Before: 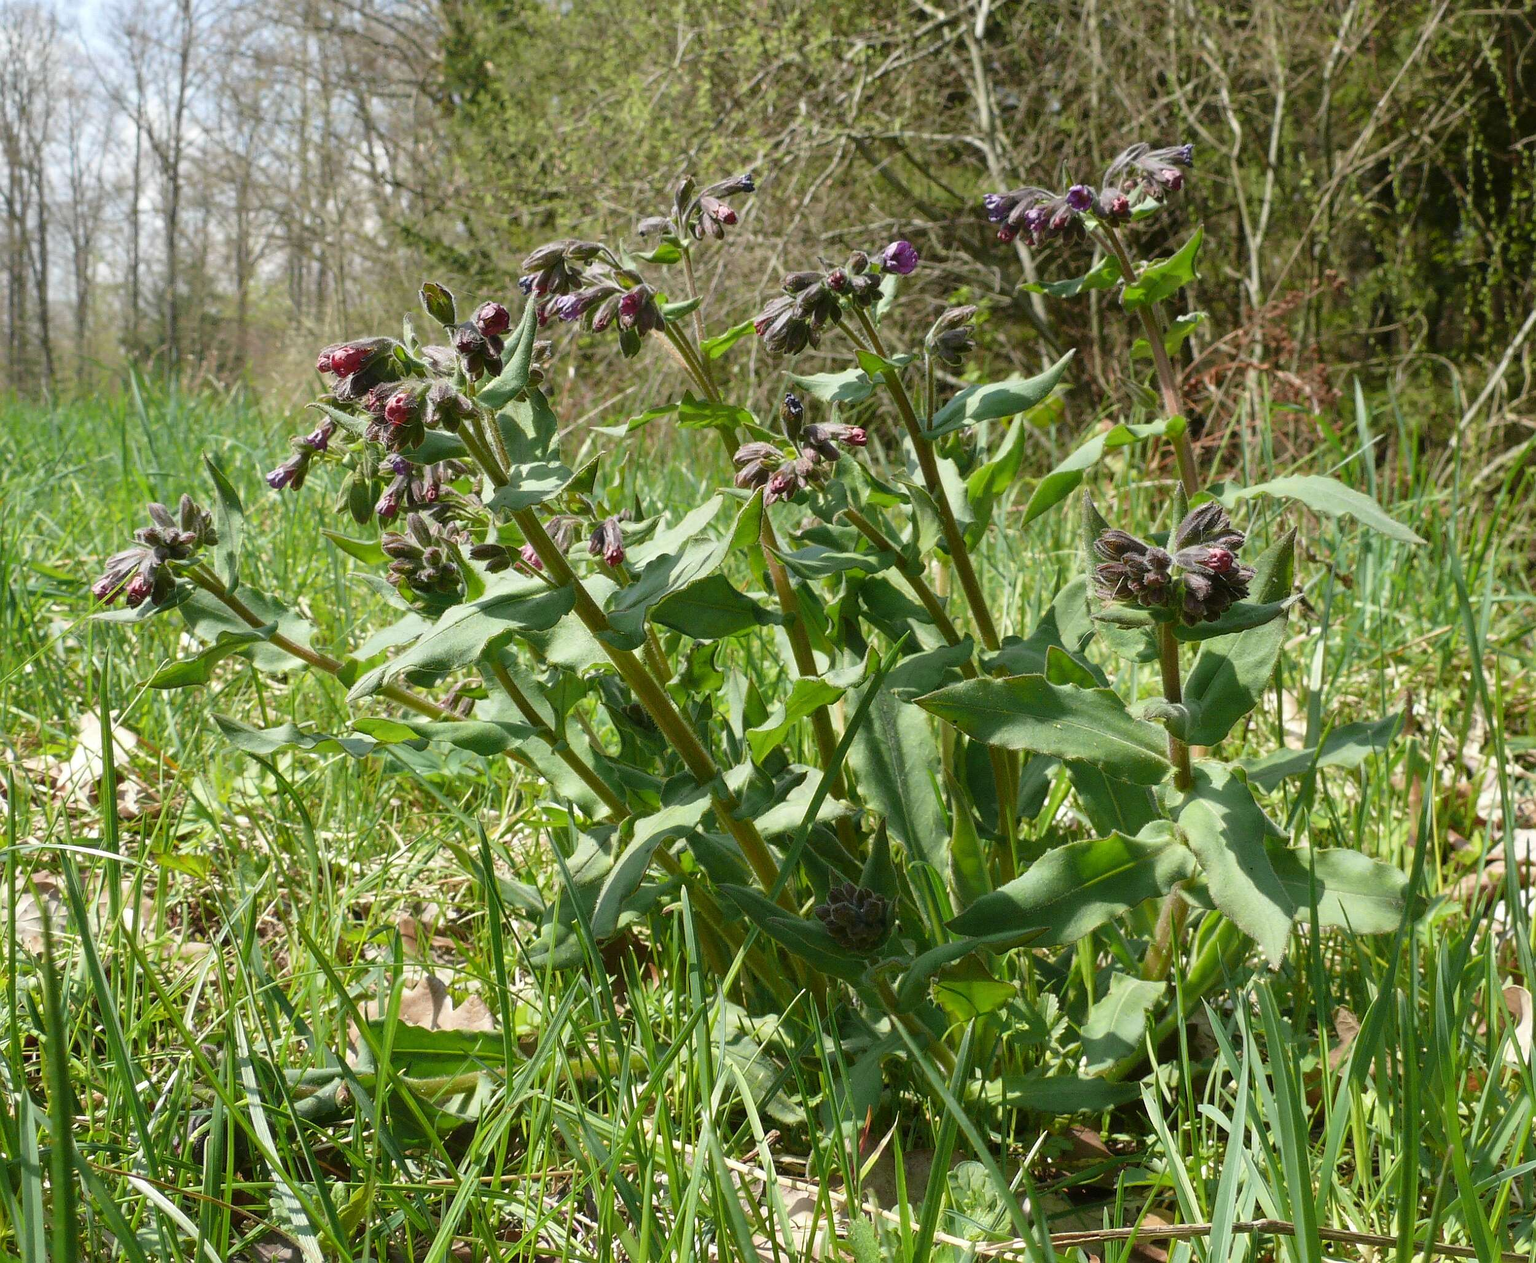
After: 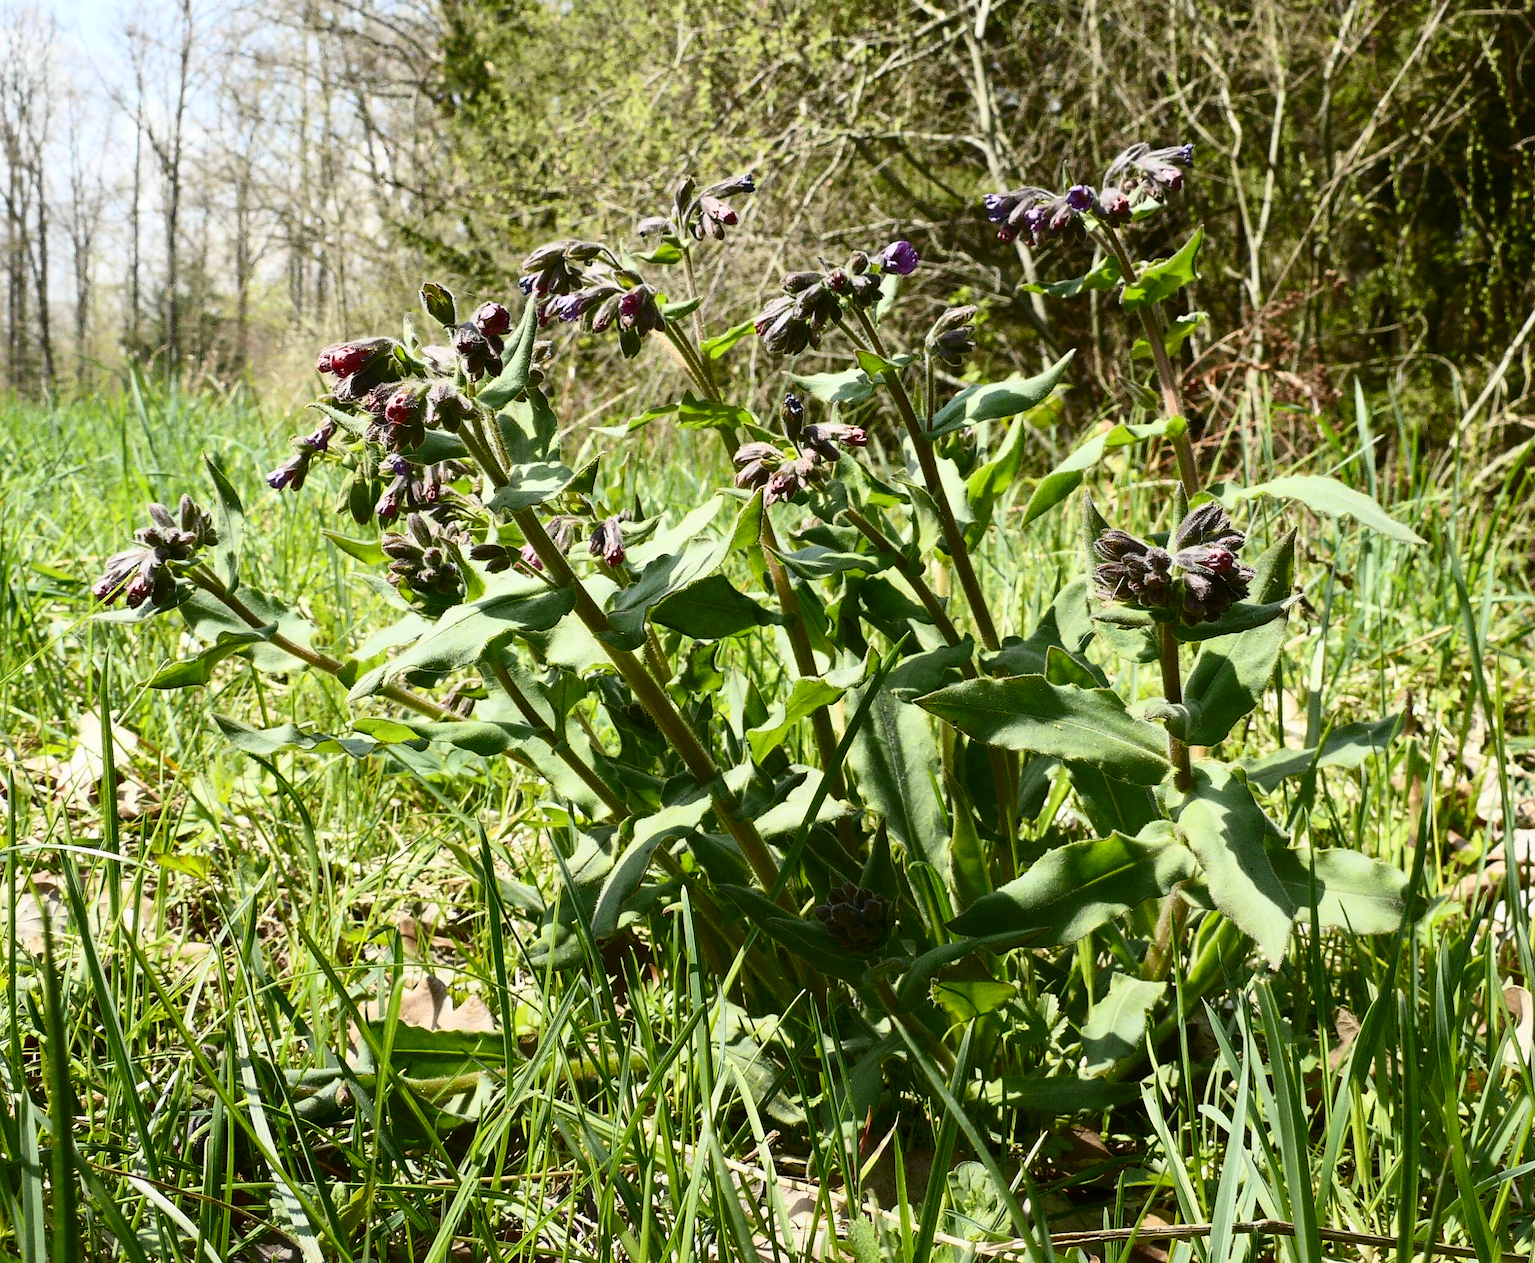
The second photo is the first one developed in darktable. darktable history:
graduated density: rotation -180°, offset 24.95
color contrast: green-magenta contrast 0.81
contrast brightness saturation: contrast 0.4, brightness 0.1, saturation 0.21
